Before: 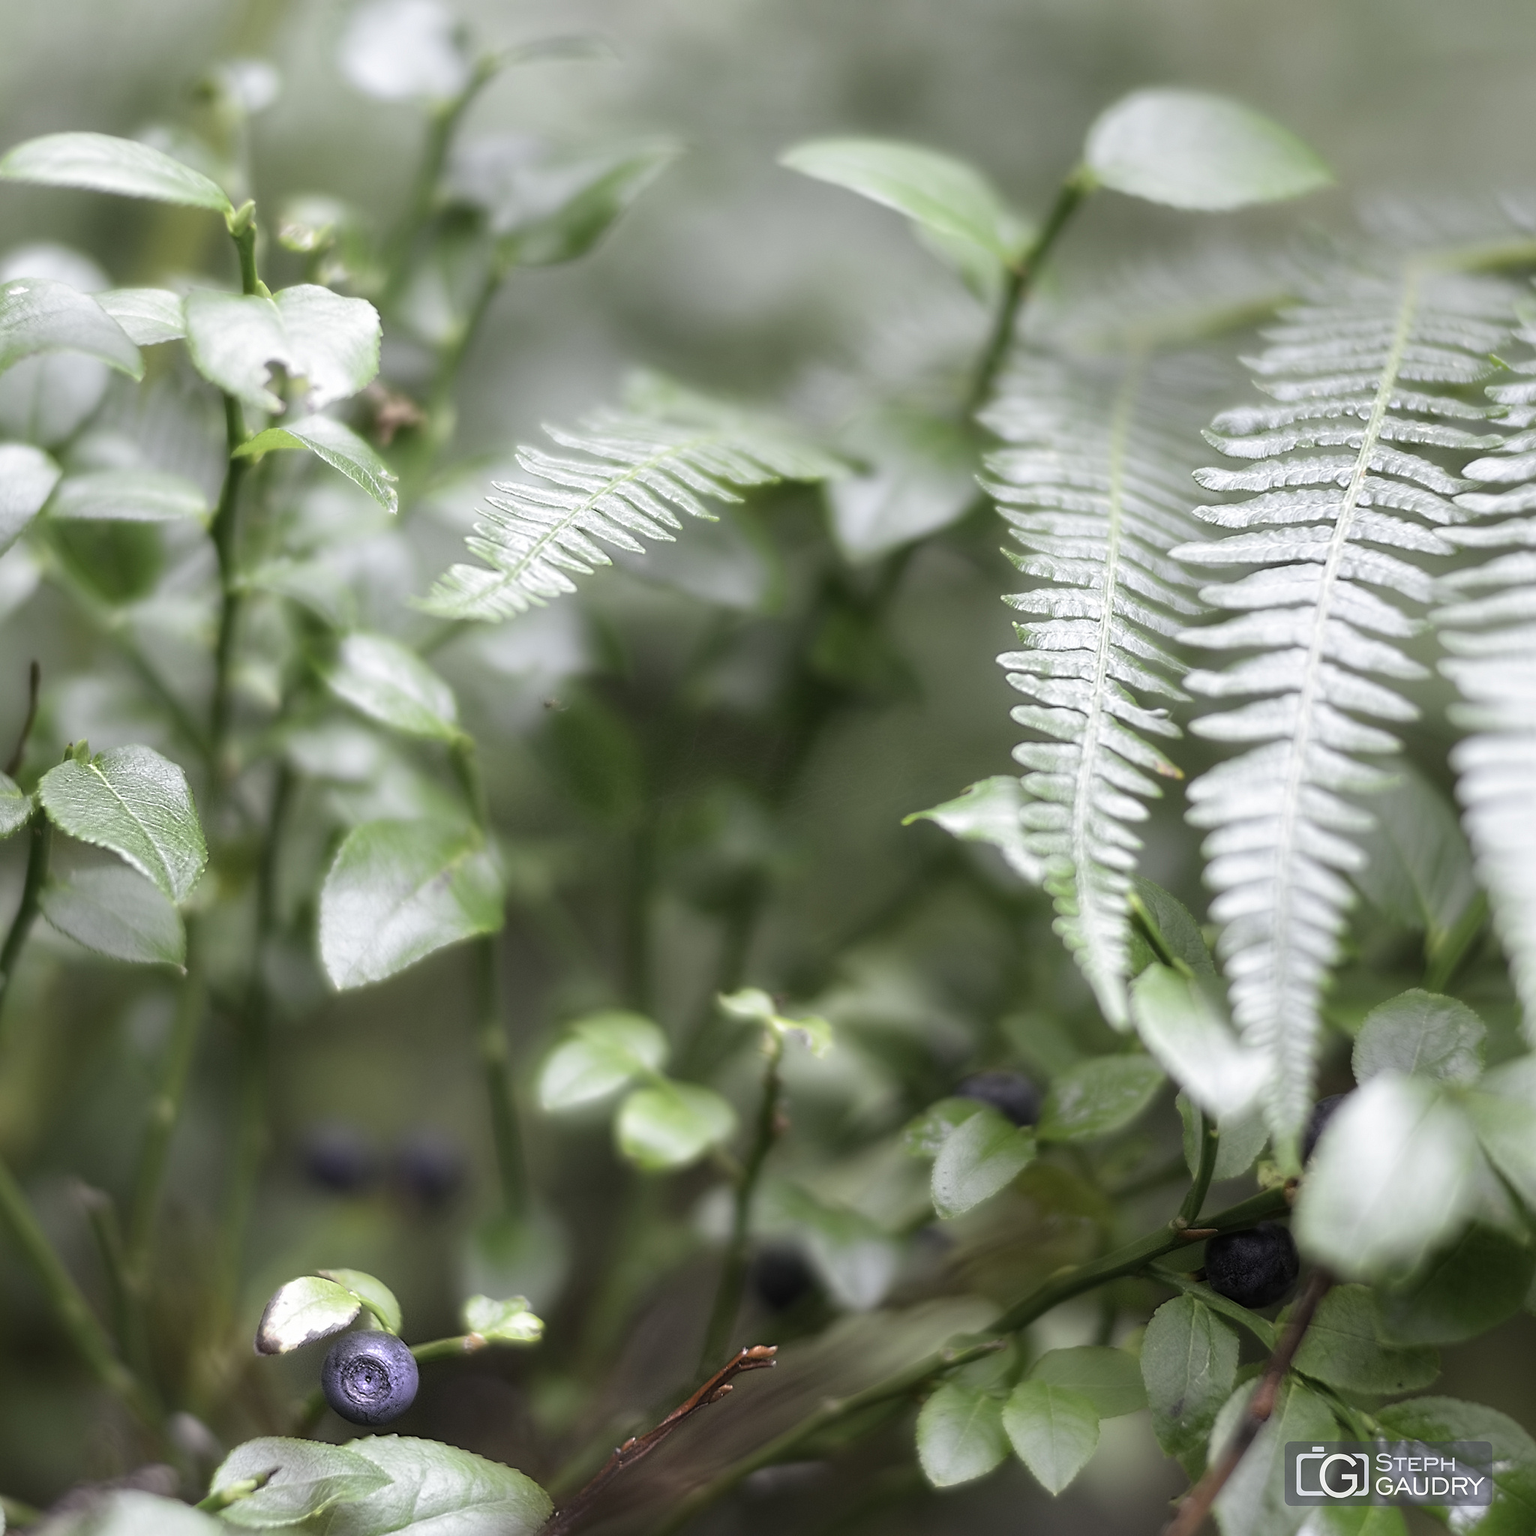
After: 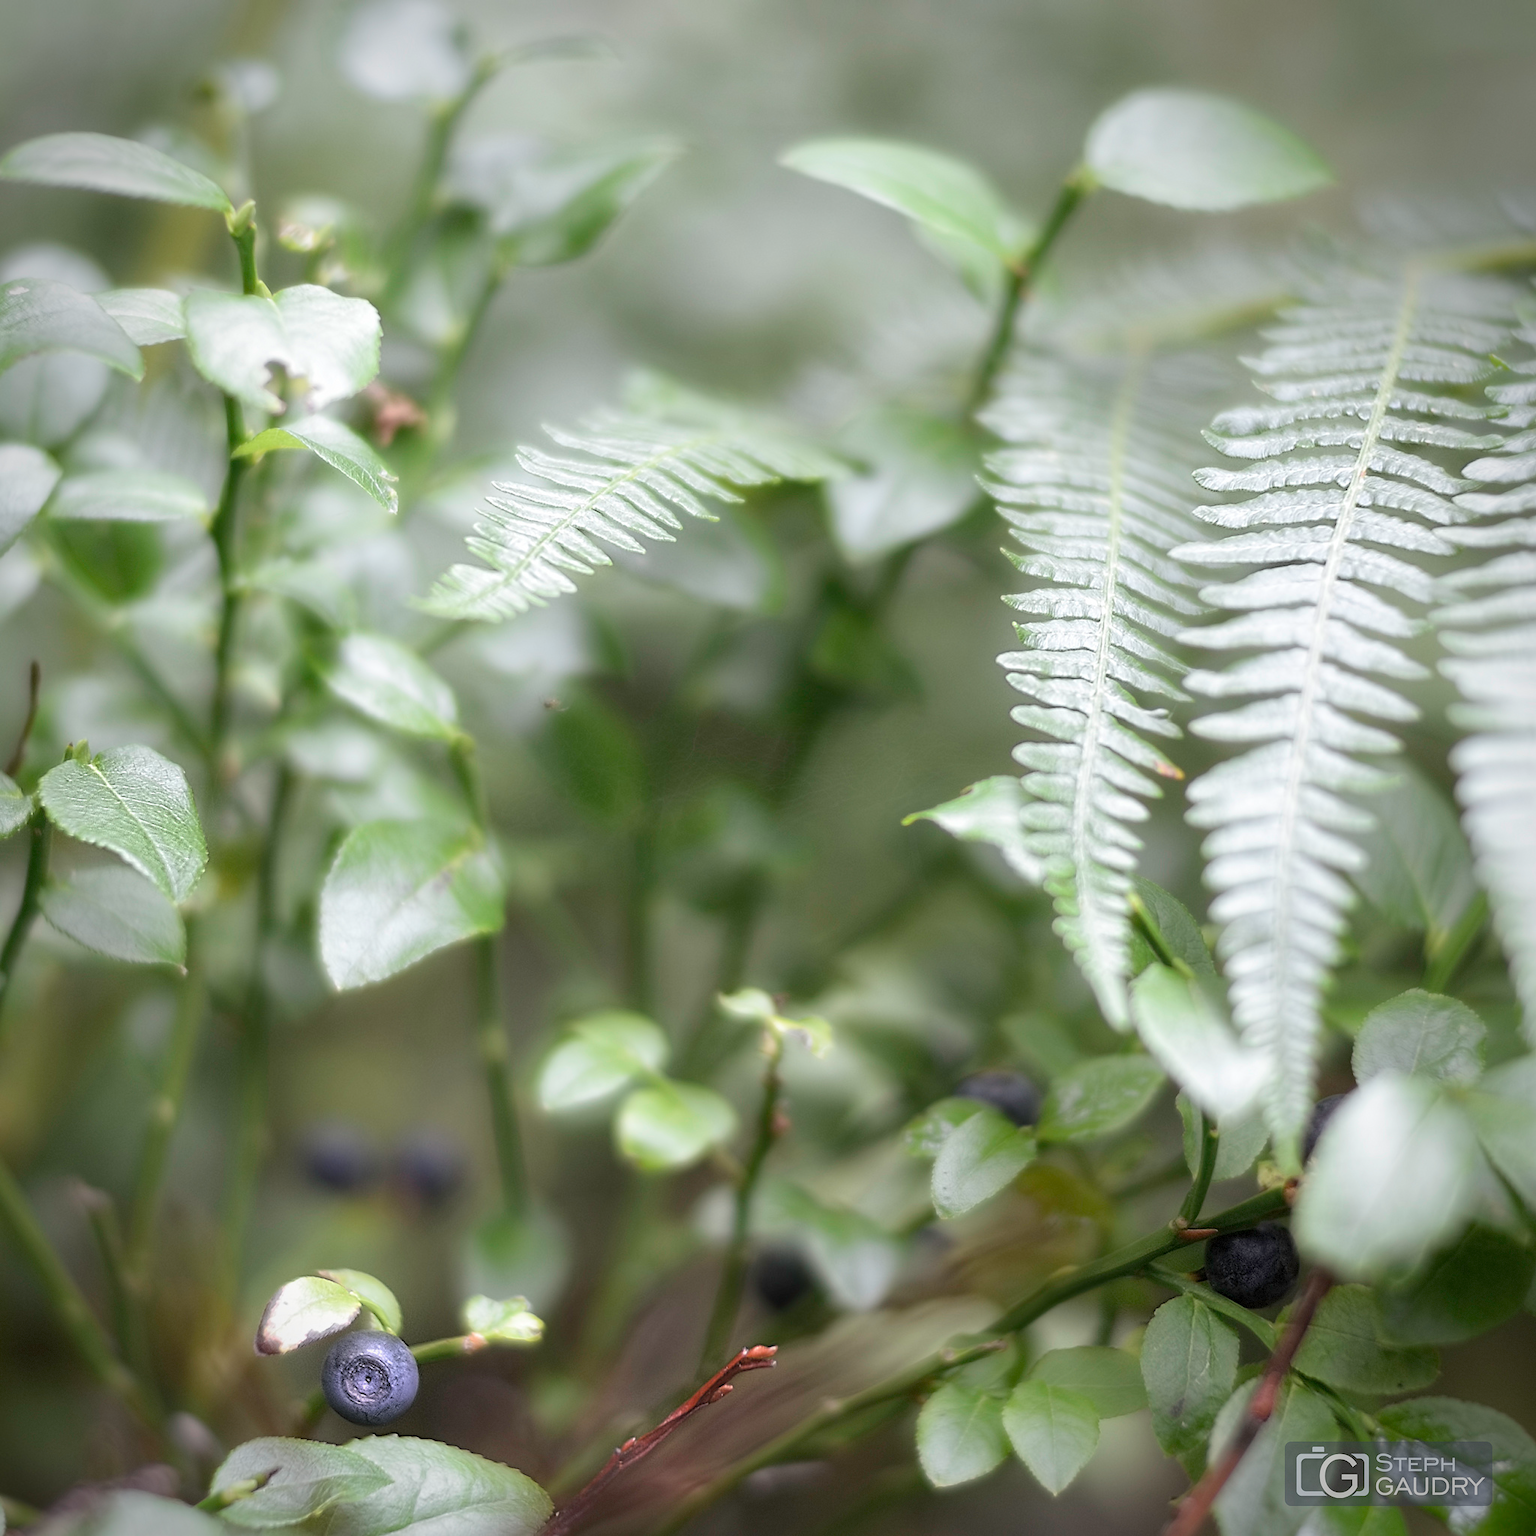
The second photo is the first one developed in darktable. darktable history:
vignetting: saturation 0.05, dithering 8-bit output
